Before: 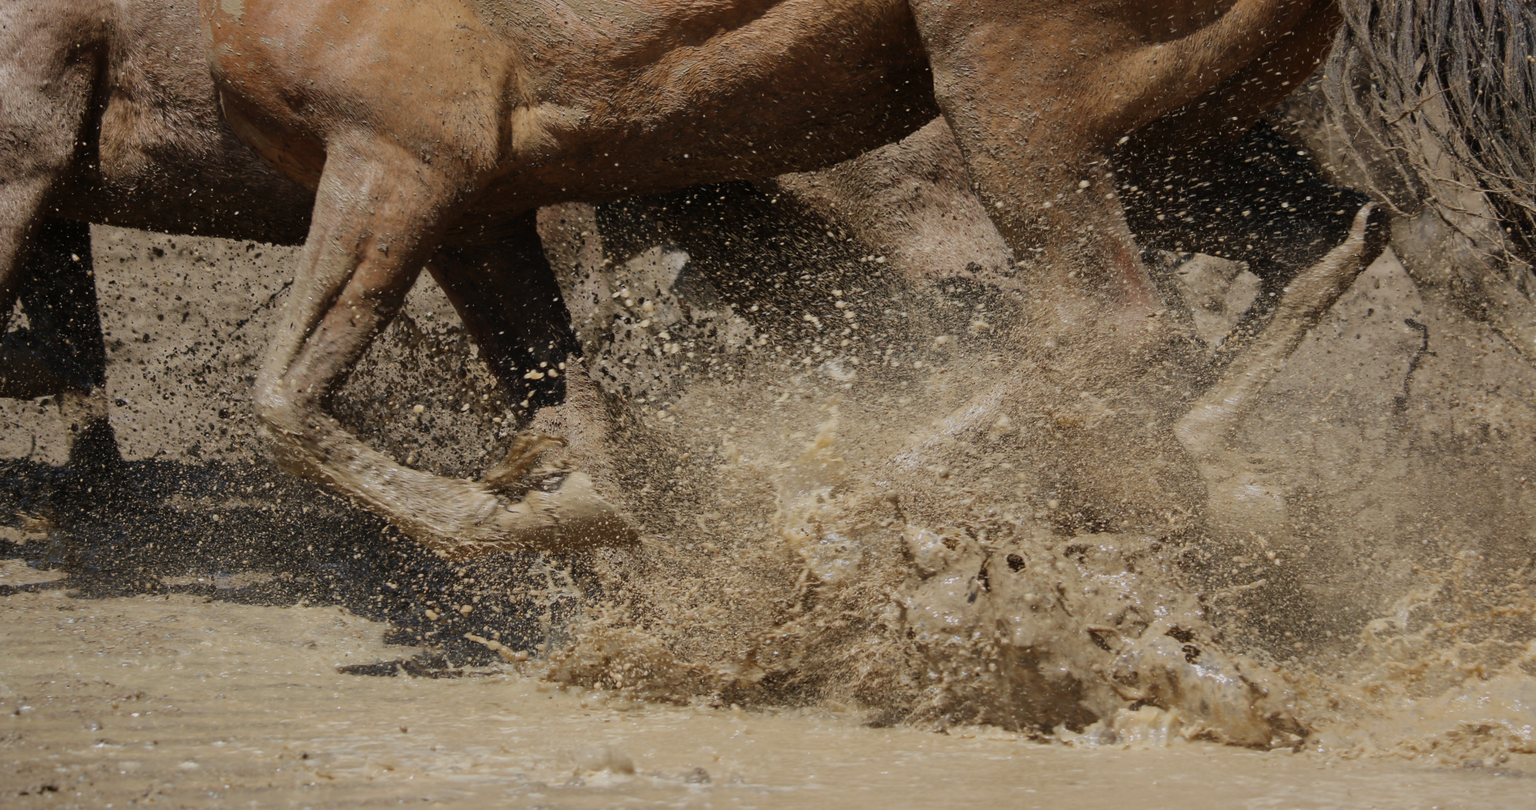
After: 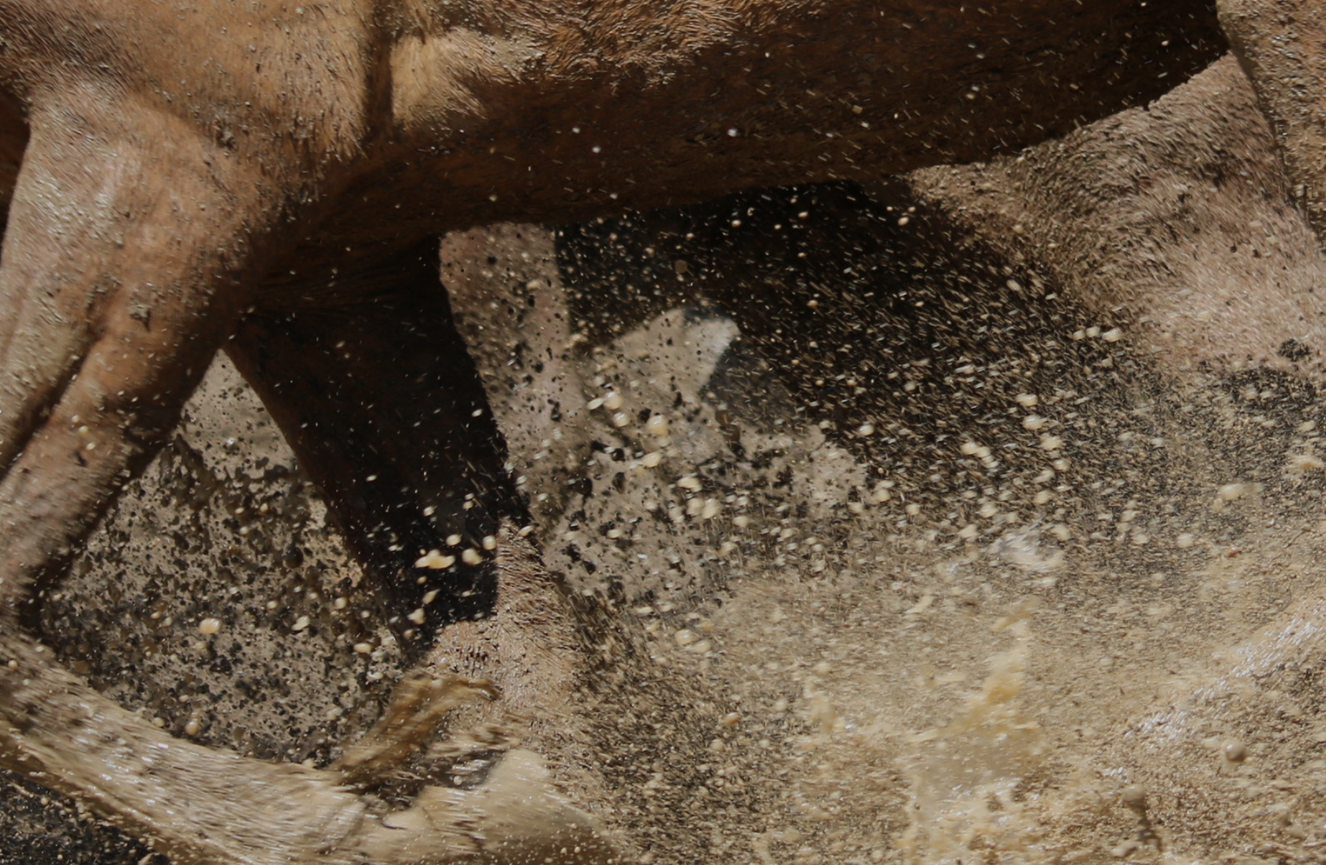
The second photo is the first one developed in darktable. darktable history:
crop: left 20.281%, top 10.9%, right 35.502%, bottom 34.384%
tone equalizer: on, module defaults
